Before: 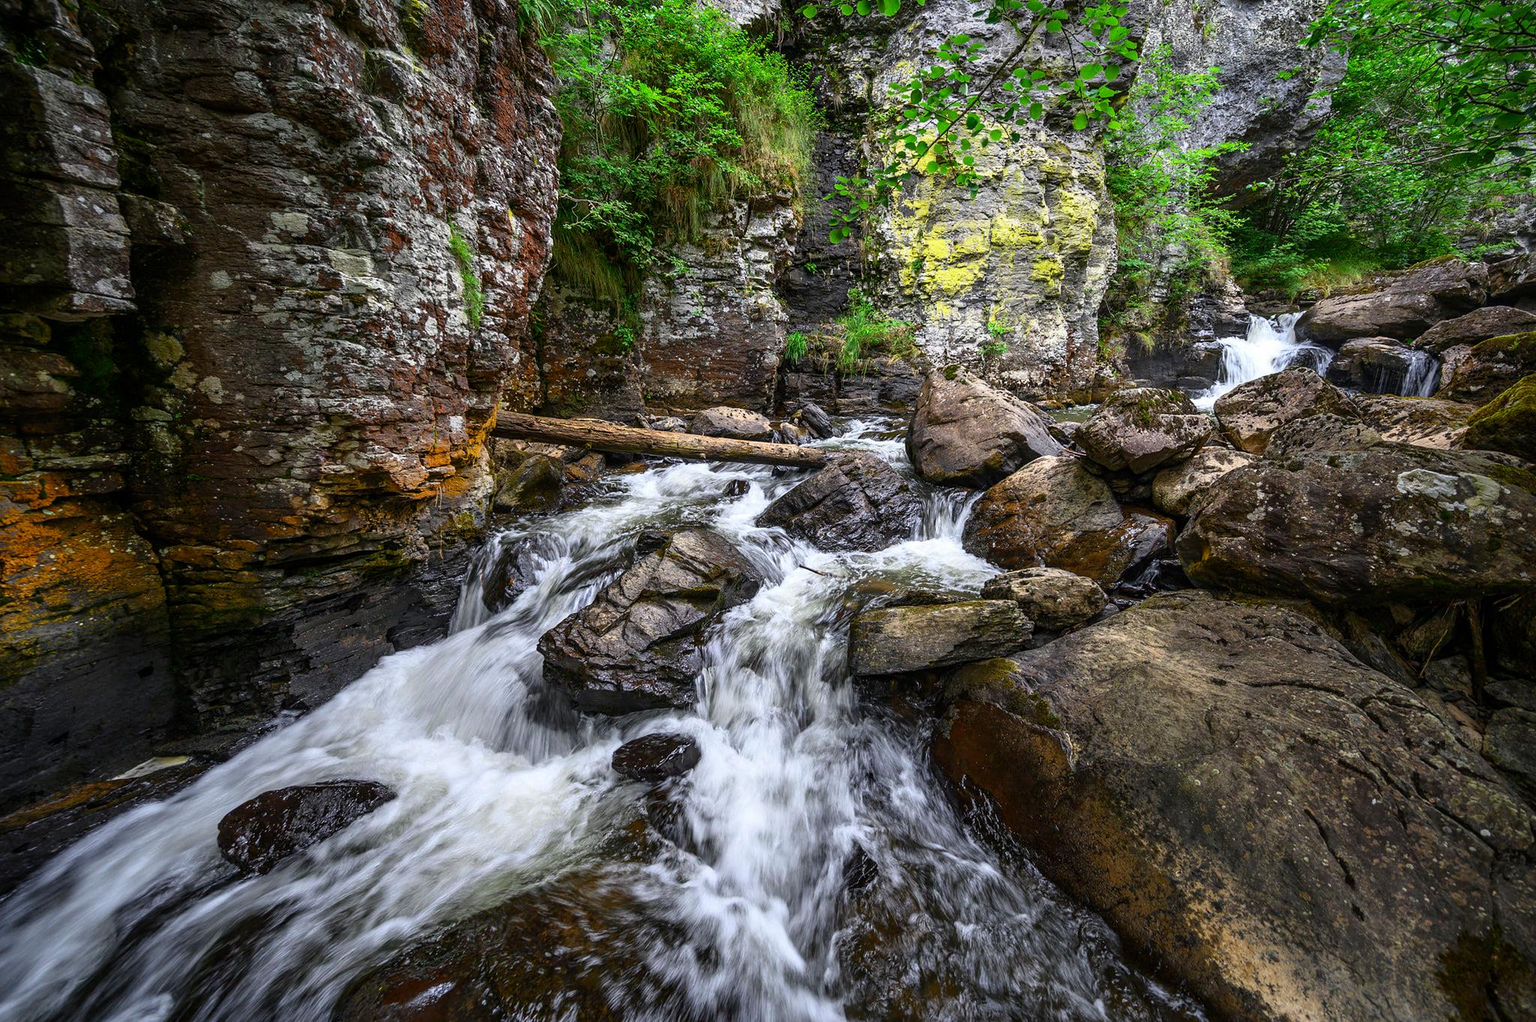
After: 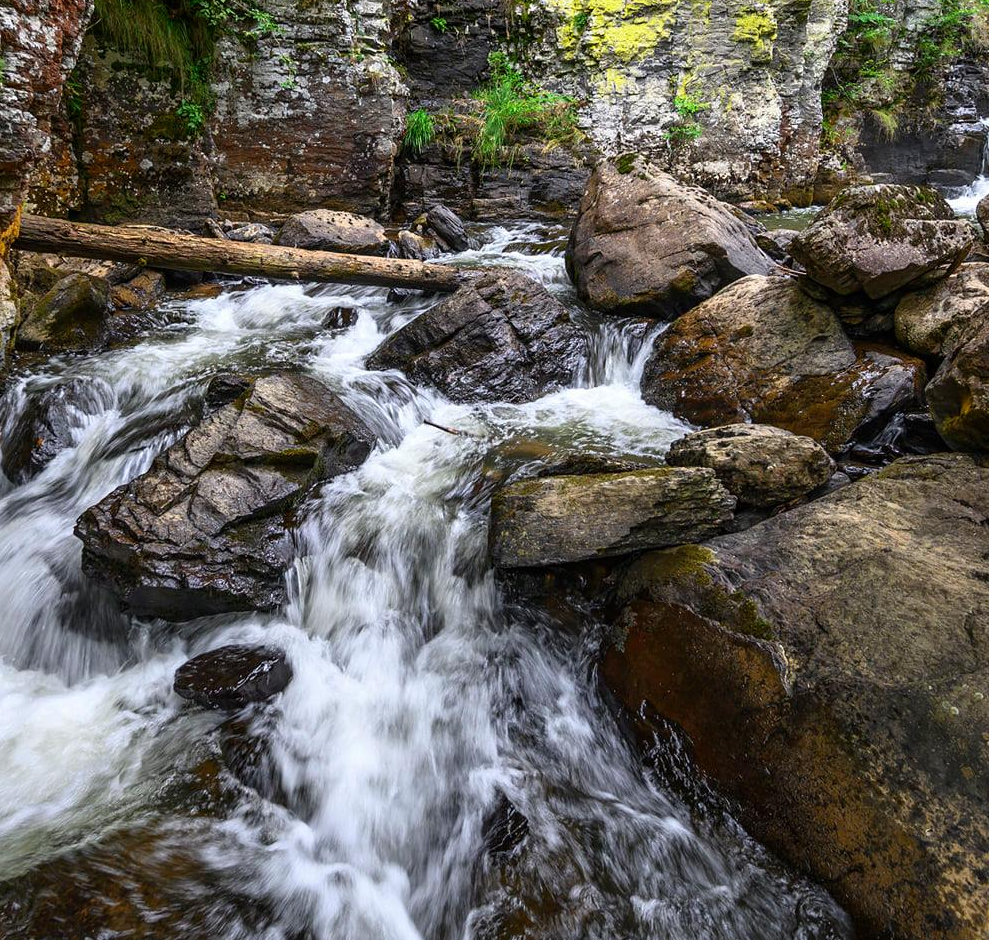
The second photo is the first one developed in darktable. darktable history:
crop: left 31.378%, top 24.503%, right 20.32%, bottom 6.503%
